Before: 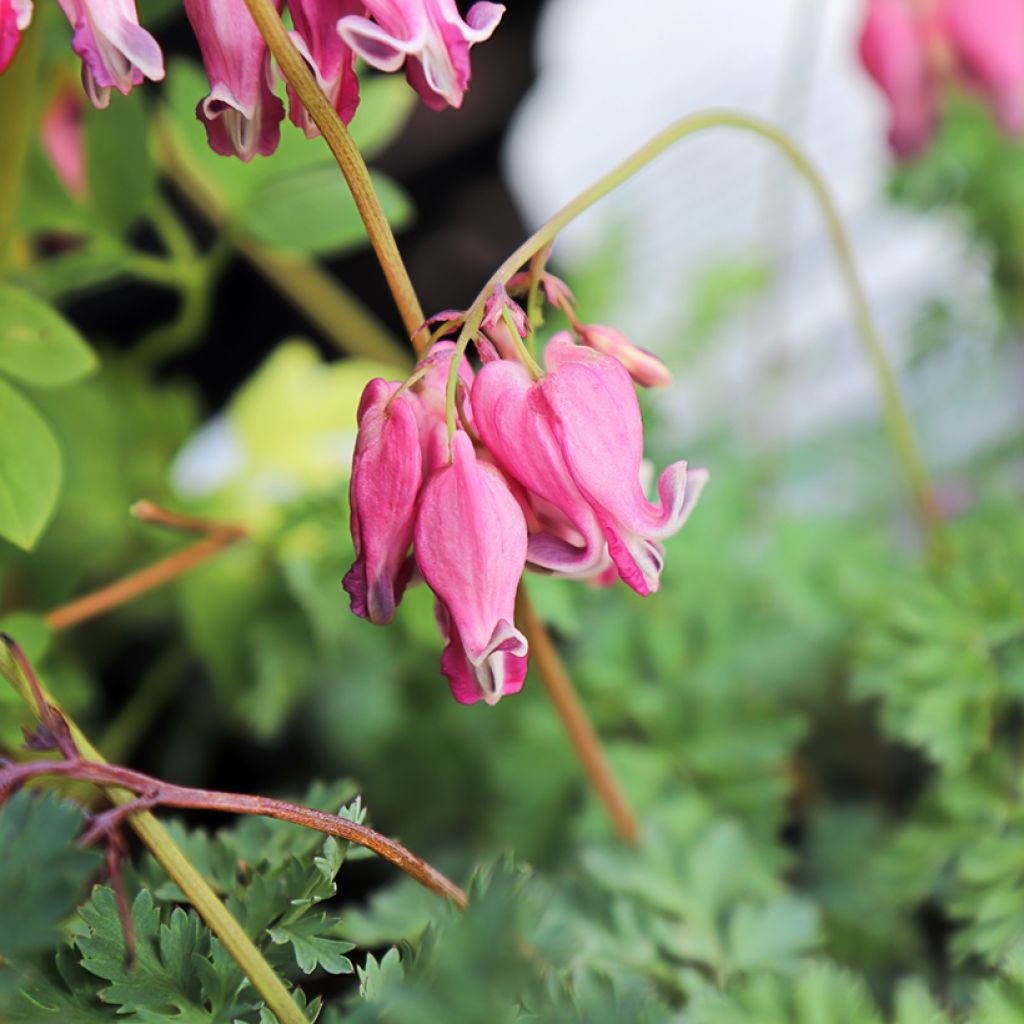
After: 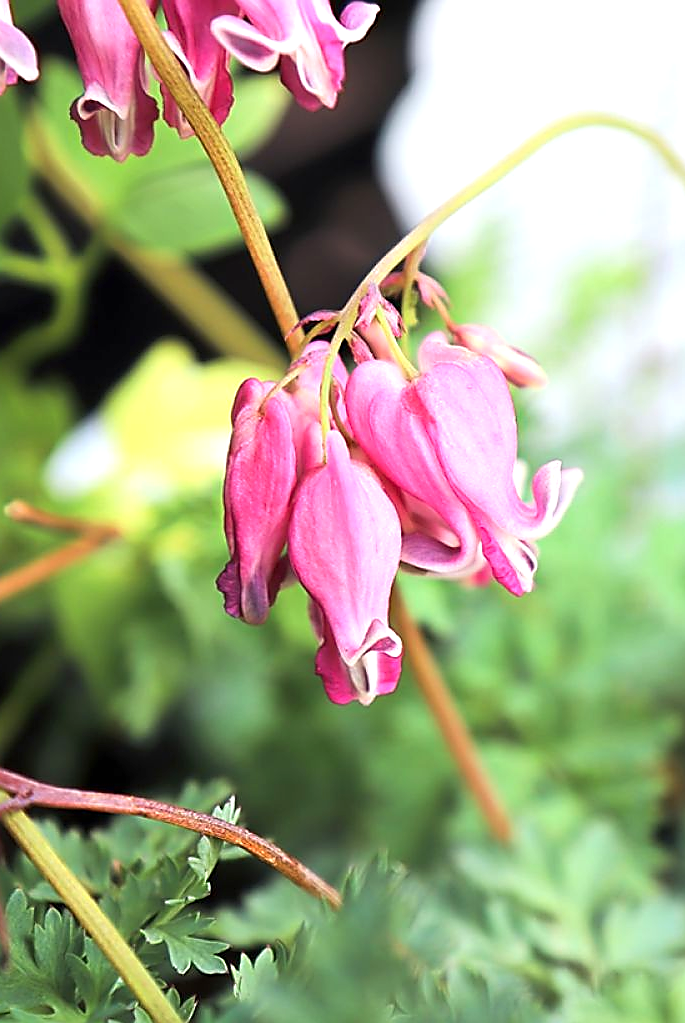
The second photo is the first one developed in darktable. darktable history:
exposure: black level correction 0, exposure 0.695 EV, compensate exposure bias true, compensate highlight preservation false
crop and rotate: left 12.383%, right 20.718%
sharpen: radius 1.377, amount 1.252, threshold 0.767
tone equalizer: mask exposure compensation -0.515 EV
